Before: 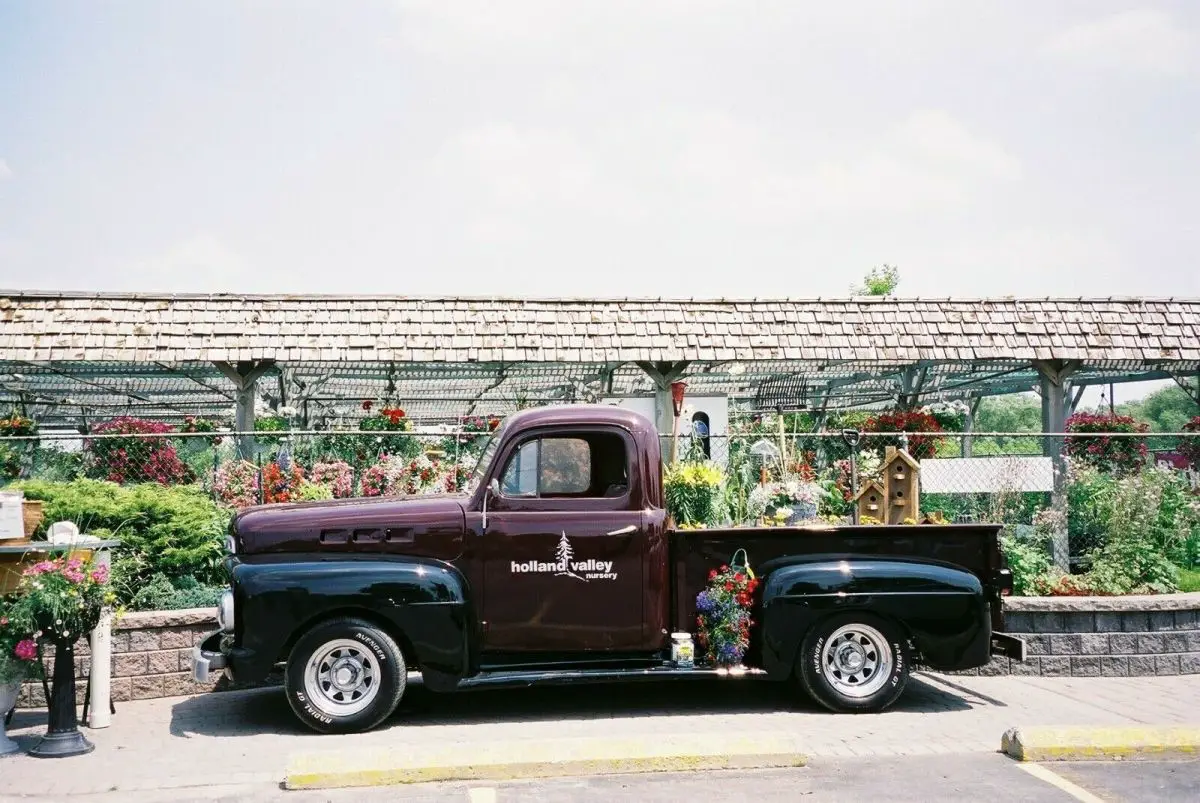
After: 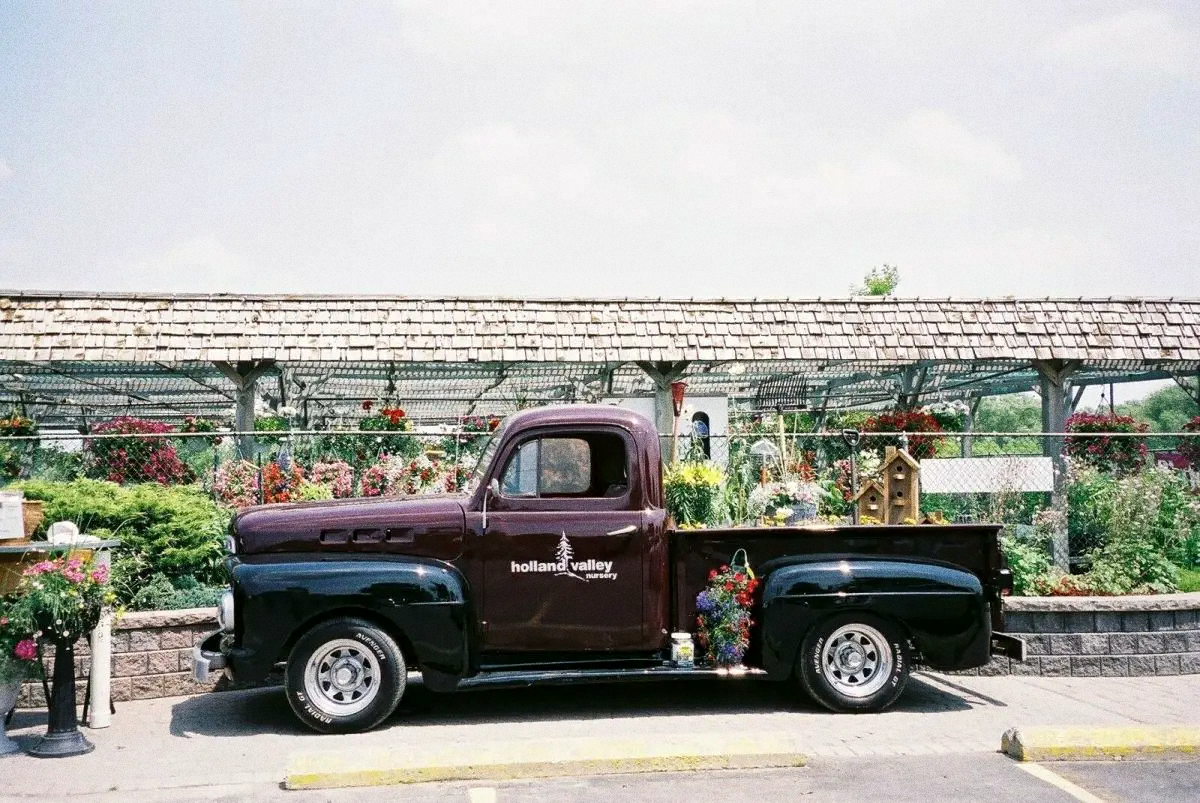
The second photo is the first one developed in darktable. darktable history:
local contrast: mode bilateral grid, contrast 20, coarseness 50, detail 120%, midtone range 0.2
grain: coarseness 0.09 ISO, strength 40%
